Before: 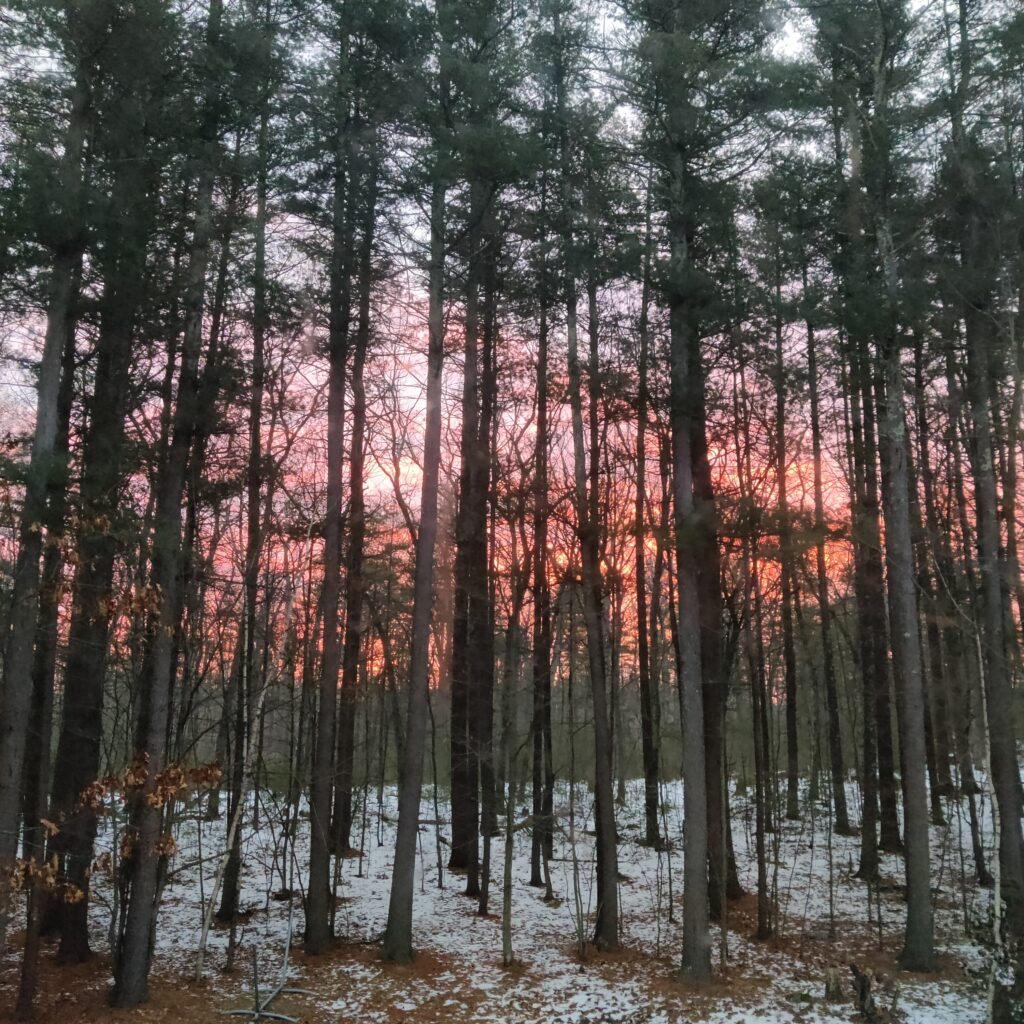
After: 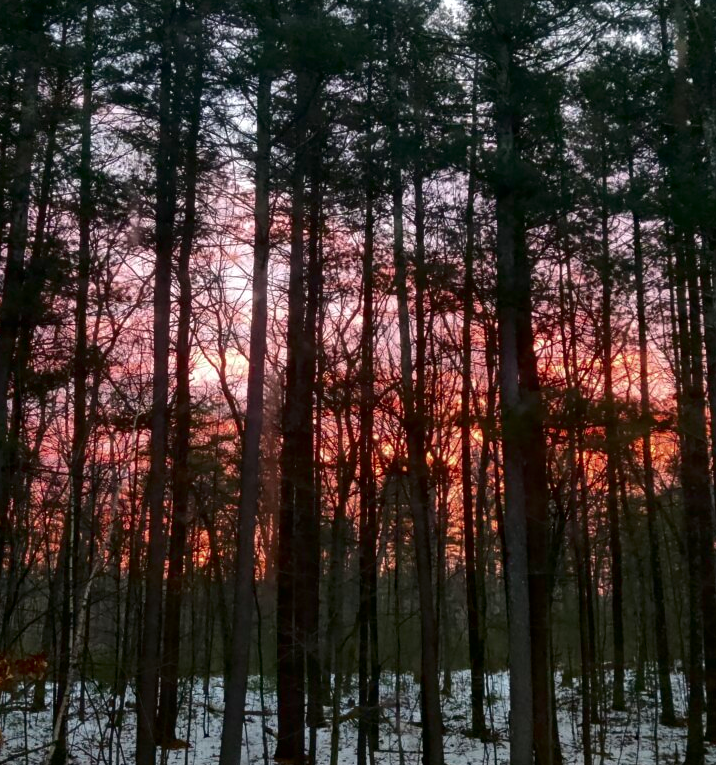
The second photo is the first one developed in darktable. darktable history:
color balance rgb: on, module defaults
tone equalizer: on, module defaults
haze removal: compatibility mode true, adaptive false
crop and rotate: left 17.046%, top 10.659%, right 12.989%, bottom 14.553%
contrast brightness saturation: contrast 0.1, brightness -0.26, saturation 0.14
